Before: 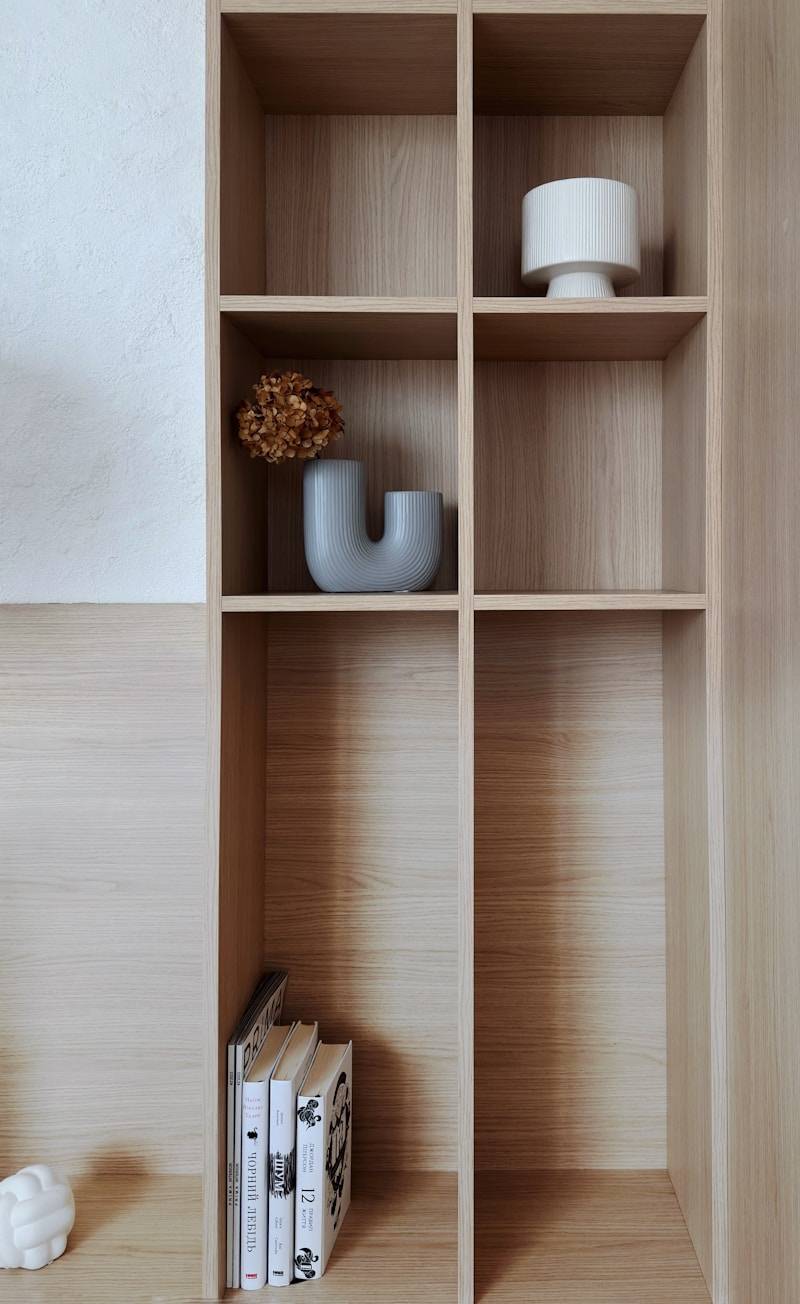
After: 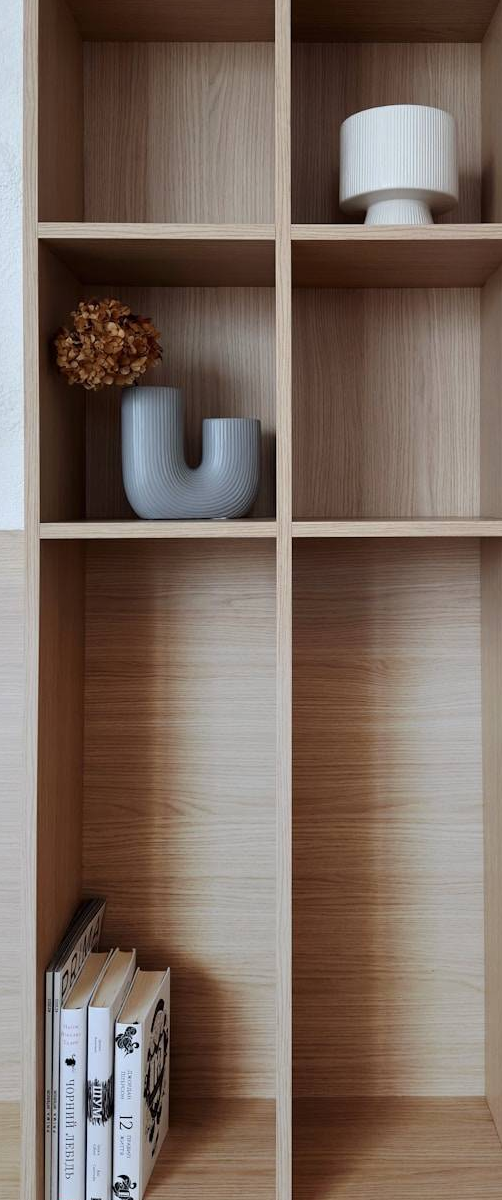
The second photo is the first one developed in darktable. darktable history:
crop and rotate: left 22.858%, top 5.644%, right 14.292%, bottom 2.321%
